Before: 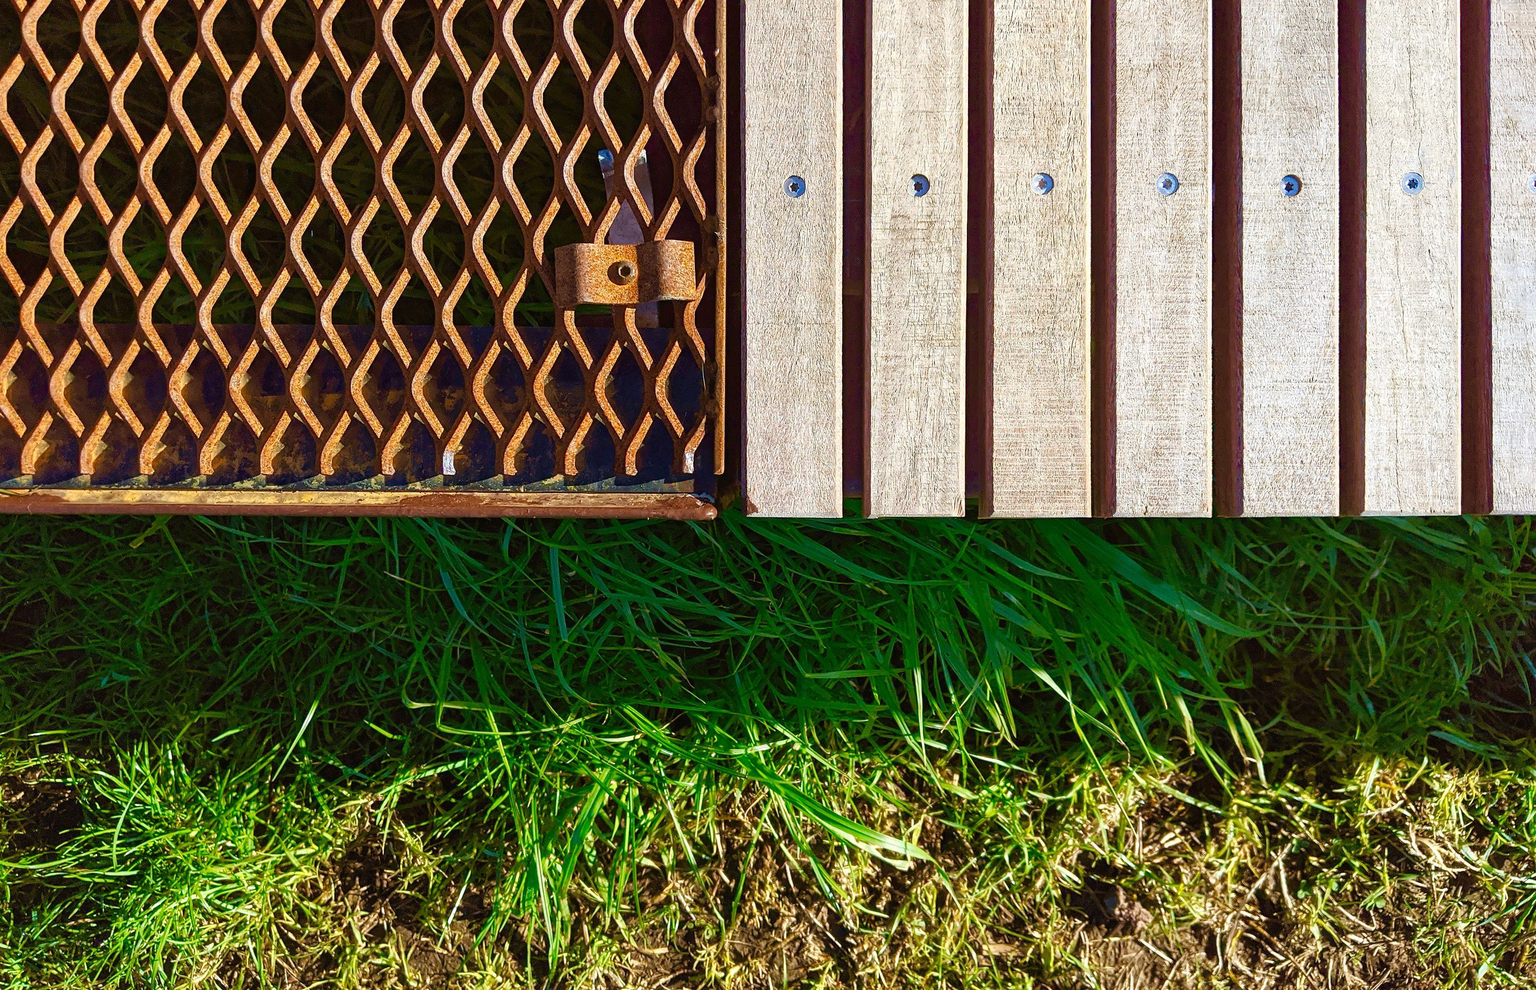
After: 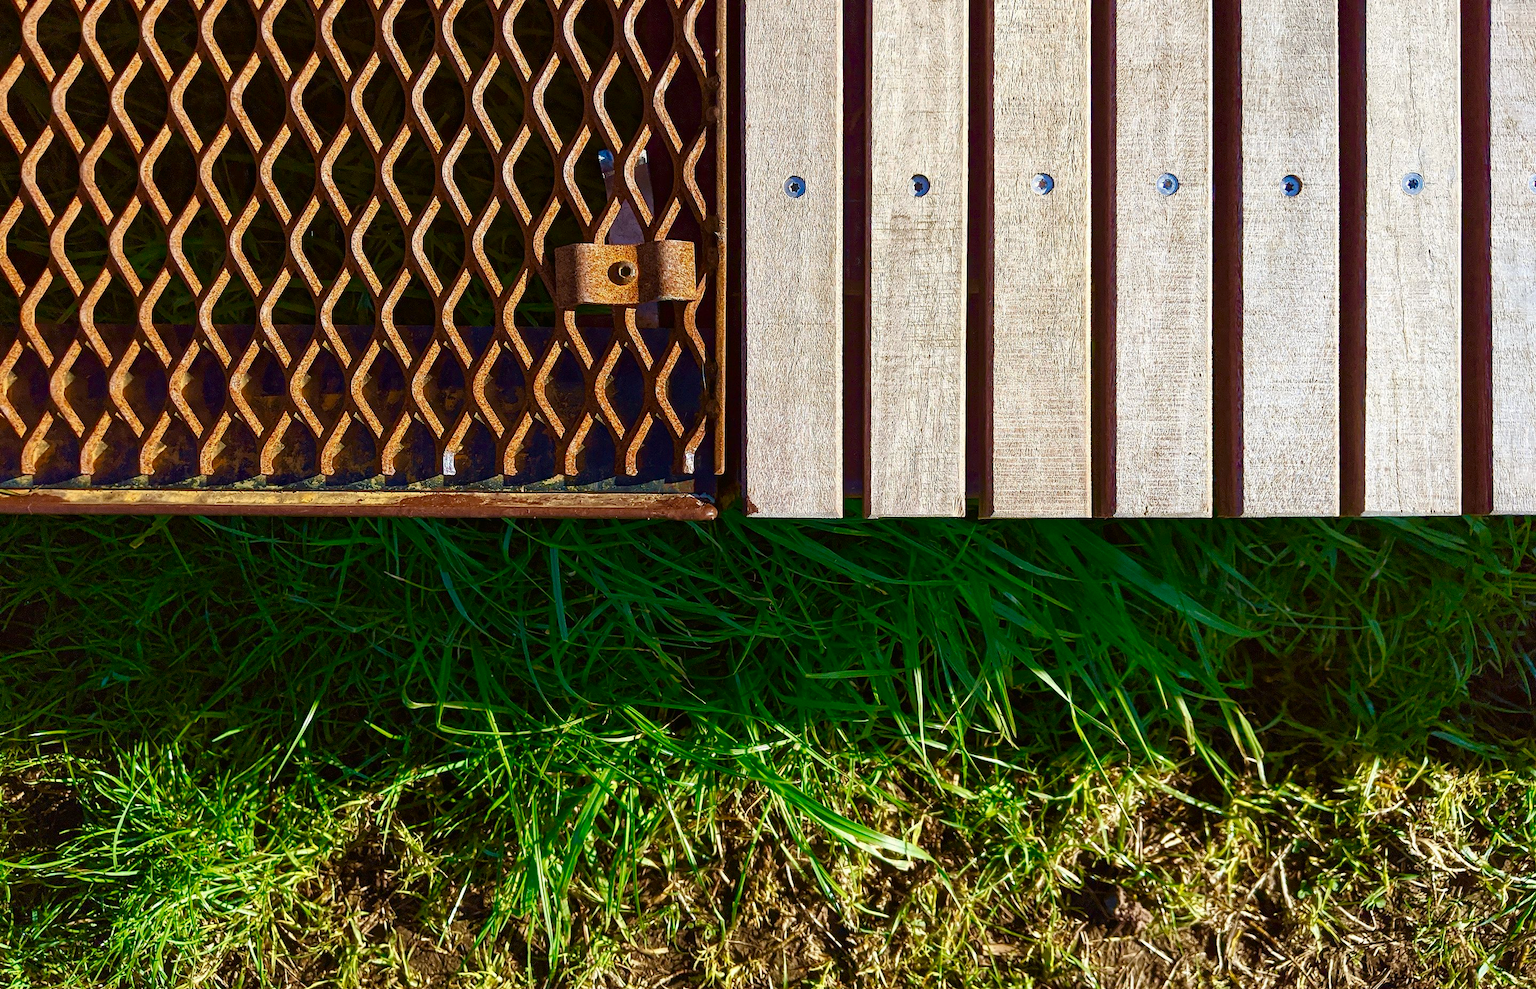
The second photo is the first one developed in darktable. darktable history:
contrast brightness saturation: brightness -0.097
